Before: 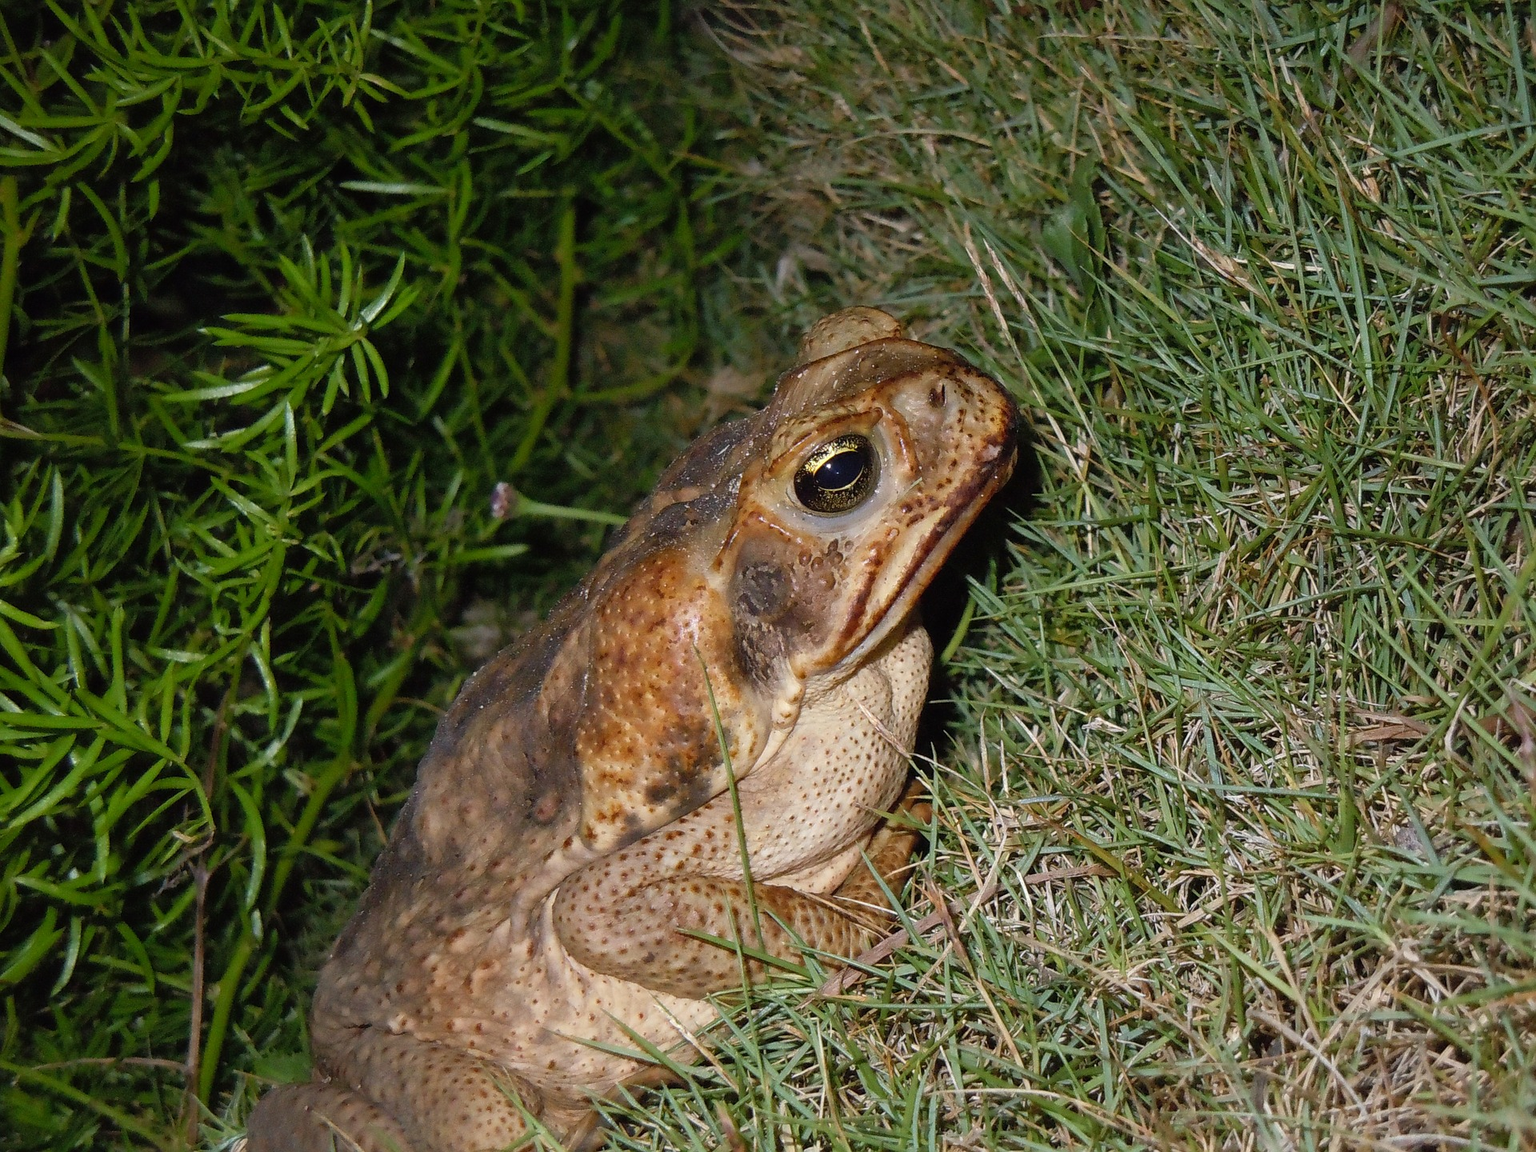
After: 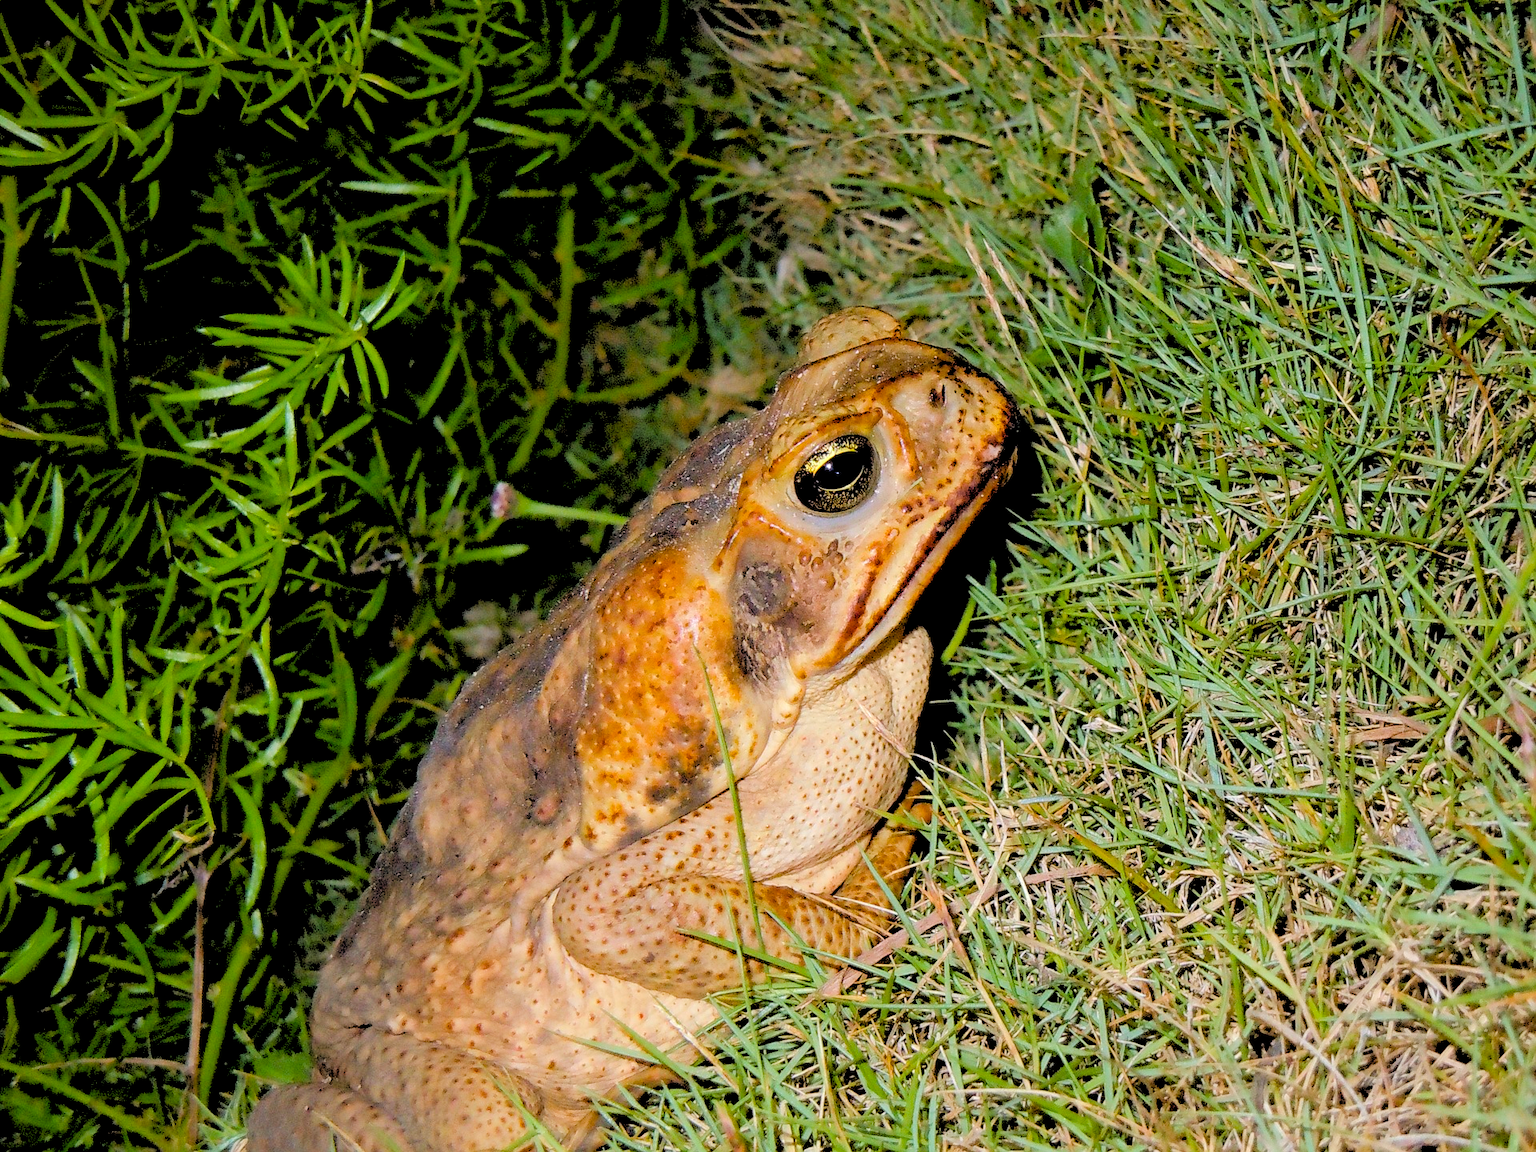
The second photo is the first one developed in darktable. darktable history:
color balance rgb: perceptual saturation grading › global saturation 25%, perceptual brilliance grading › mid-tones 10%, perceptual brilliance grading › shadows 15%, global vibrance 20%
rgb levels: levels [[0.027, 0.429, 0.996], [0, 0.5, 1], [0, 0.5, 1]]
